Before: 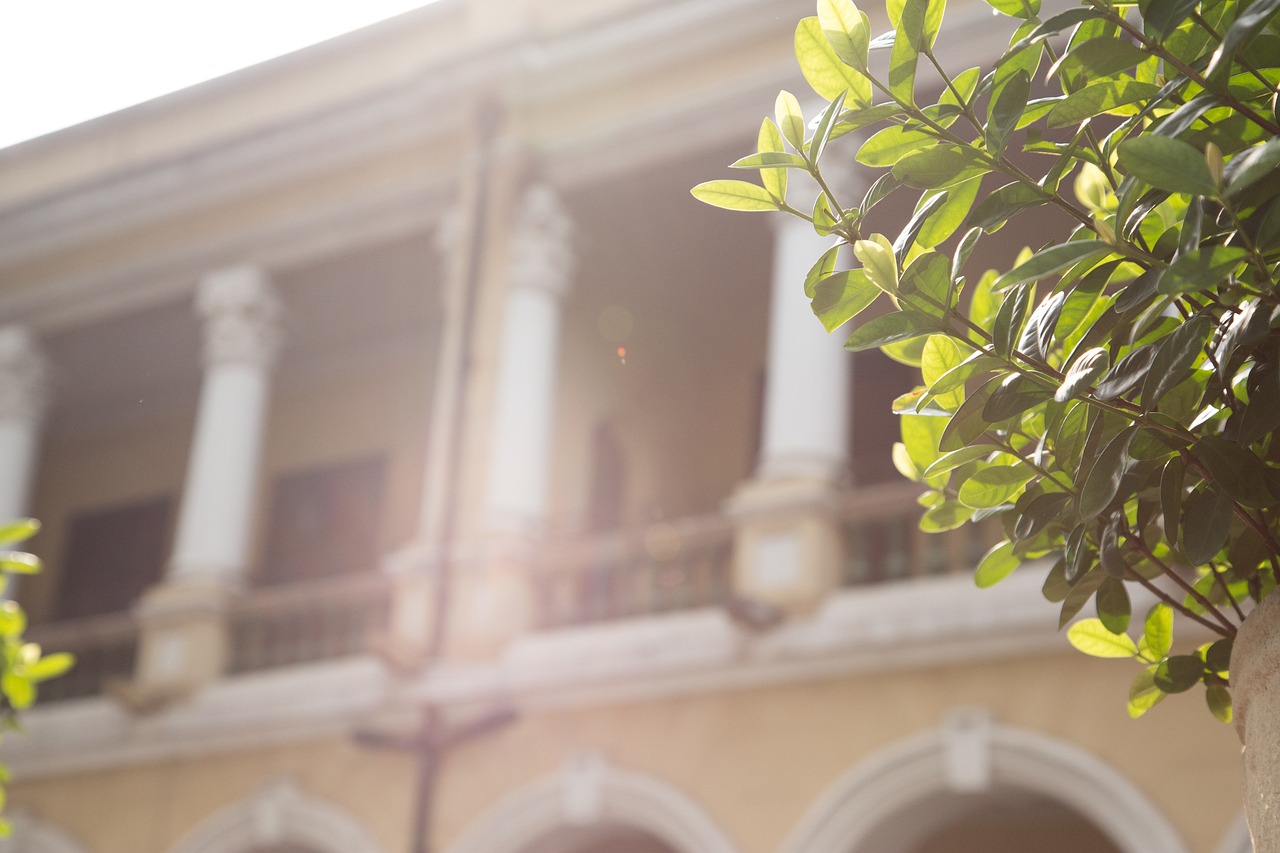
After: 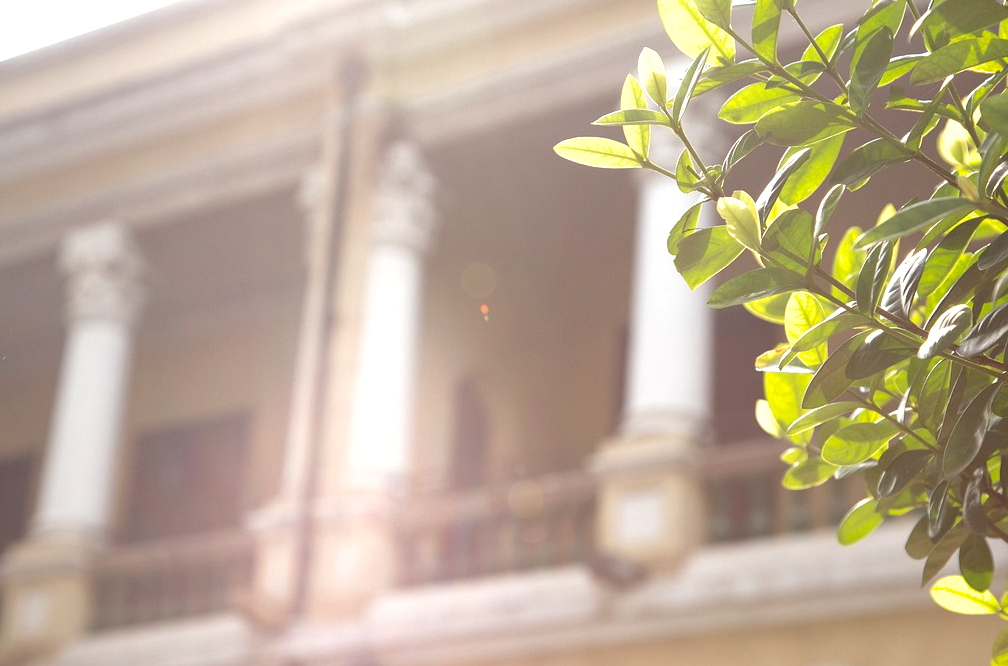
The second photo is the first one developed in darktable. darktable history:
crop and rotate: left 10.77%, top 5.1%, right 10.41%, bottom 16.76%
shadows and highlights: on, module defaults
exposure: black level correction 0.001, exposure 0.5 EV, compensate exposure bias true, compensate highlight preservation false
